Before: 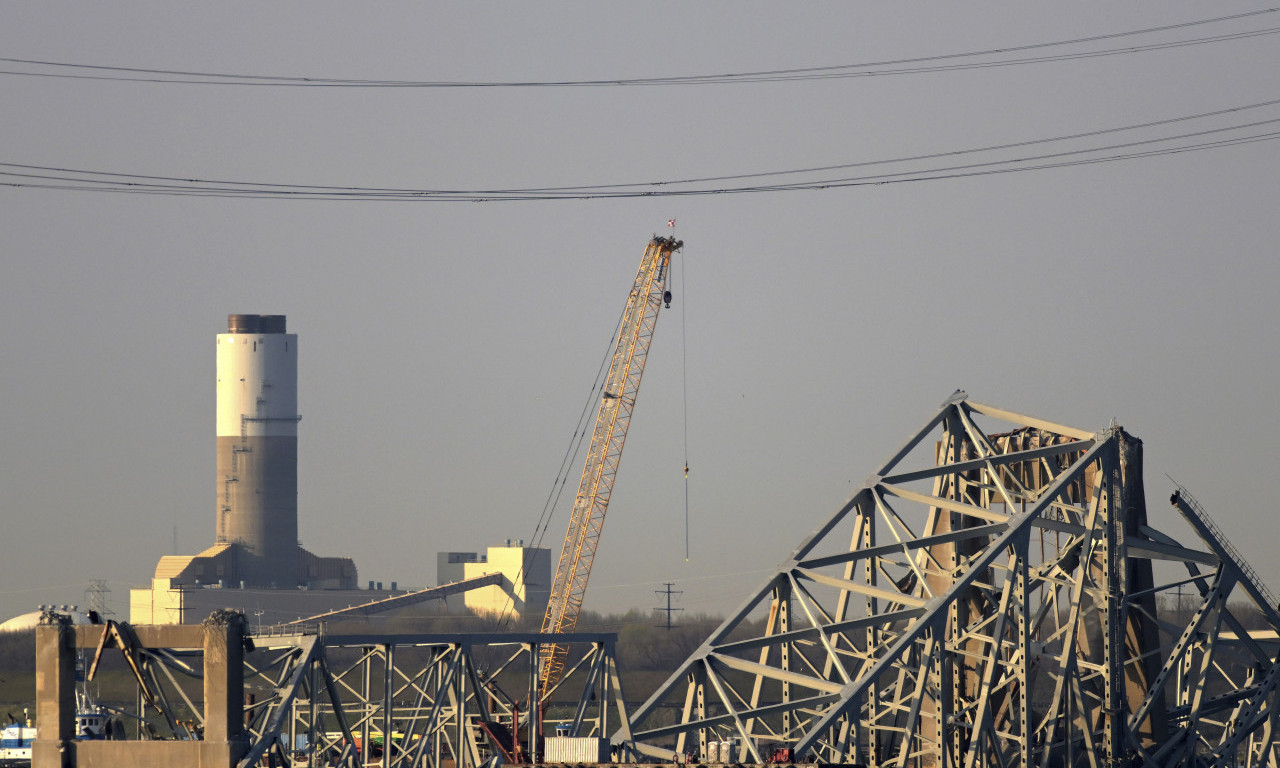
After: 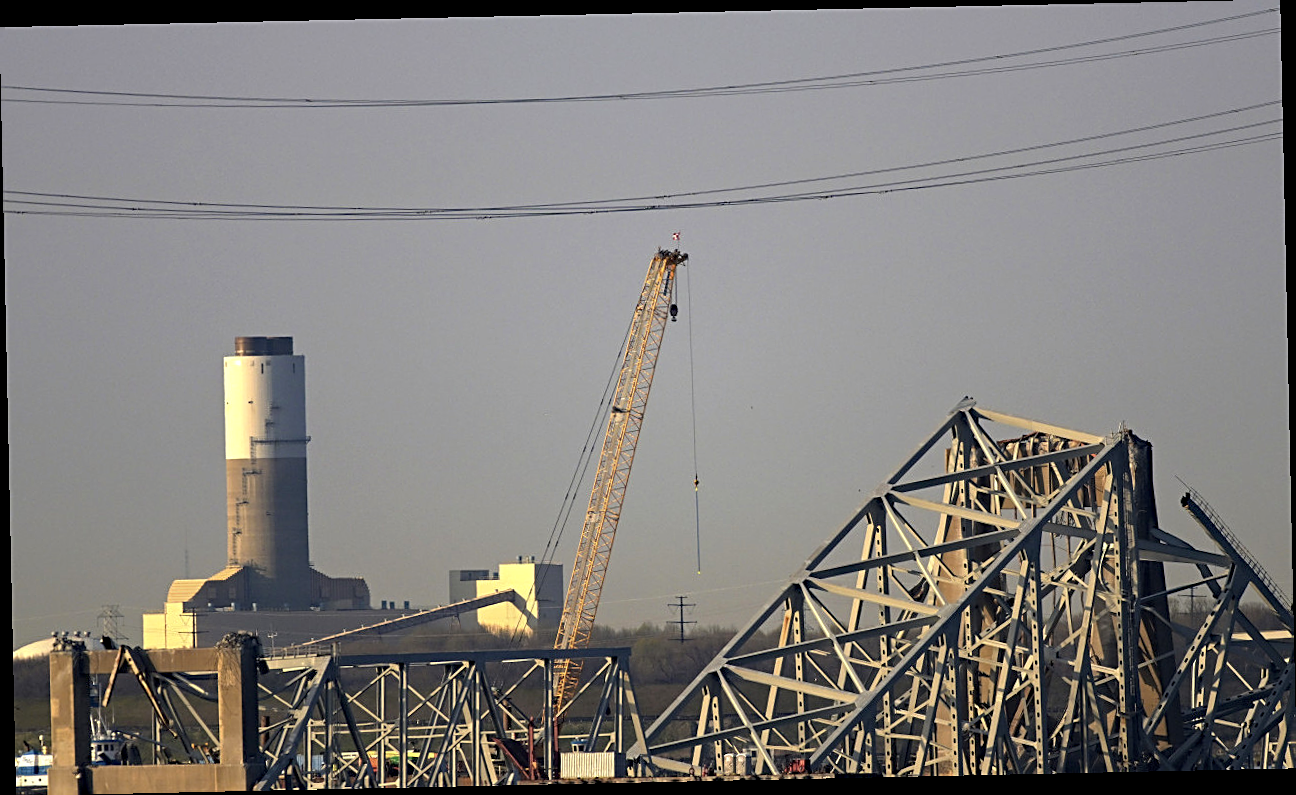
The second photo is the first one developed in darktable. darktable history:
rotate and perspective: rotation -1.24°, automatic cropping off
sharpen: on, module defaults
haze removal: compatibility mode true, adaptive false
